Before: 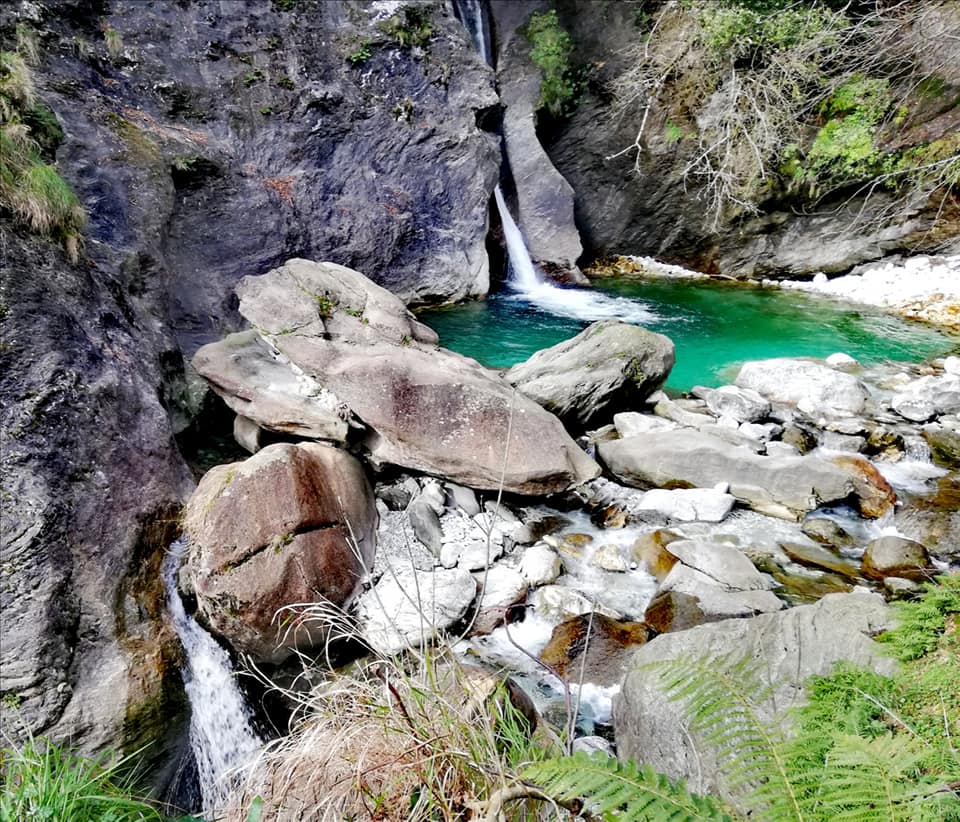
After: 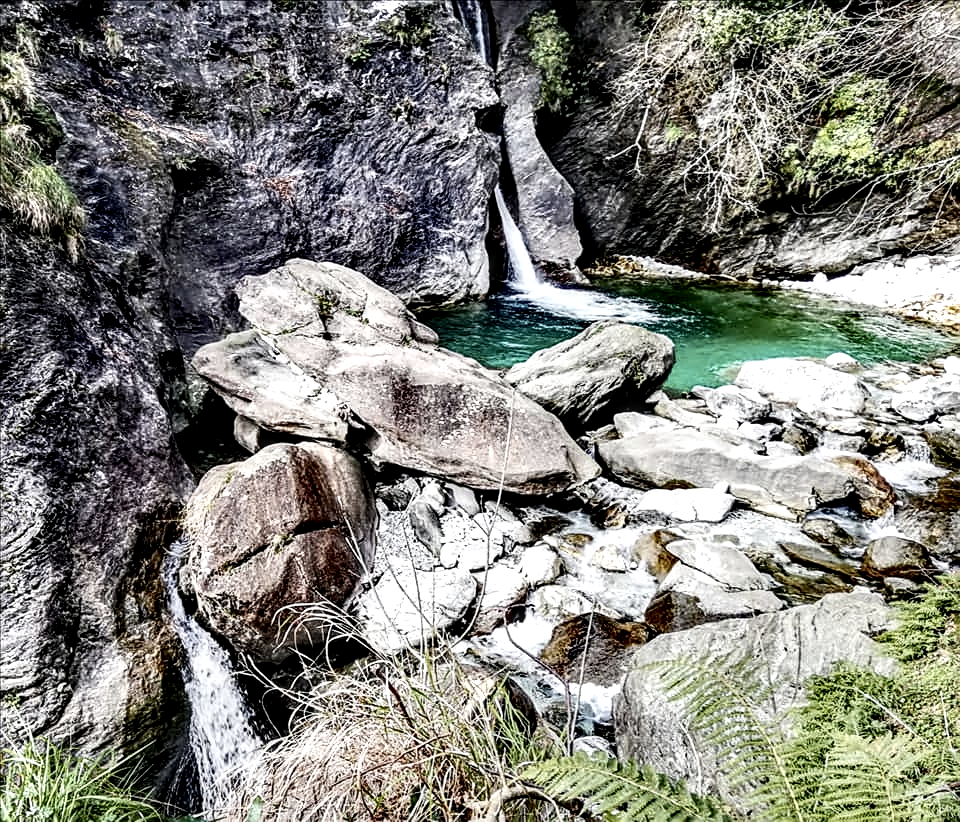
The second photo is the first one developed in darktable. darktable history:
color zones: curves: ch2 [(0, 0.5) (0.143, 0.5) (0.286, 0.489) (0.415, 0.421) (0.571, 0.5) (0.714, 0.5) (0.857, 0.5) (1, 0.5)]
sharpen: on, module defaults
local contrast: highlights 19%, detail 186%
contrast brightness saturation: contrast 0.25, saturation -0.31
